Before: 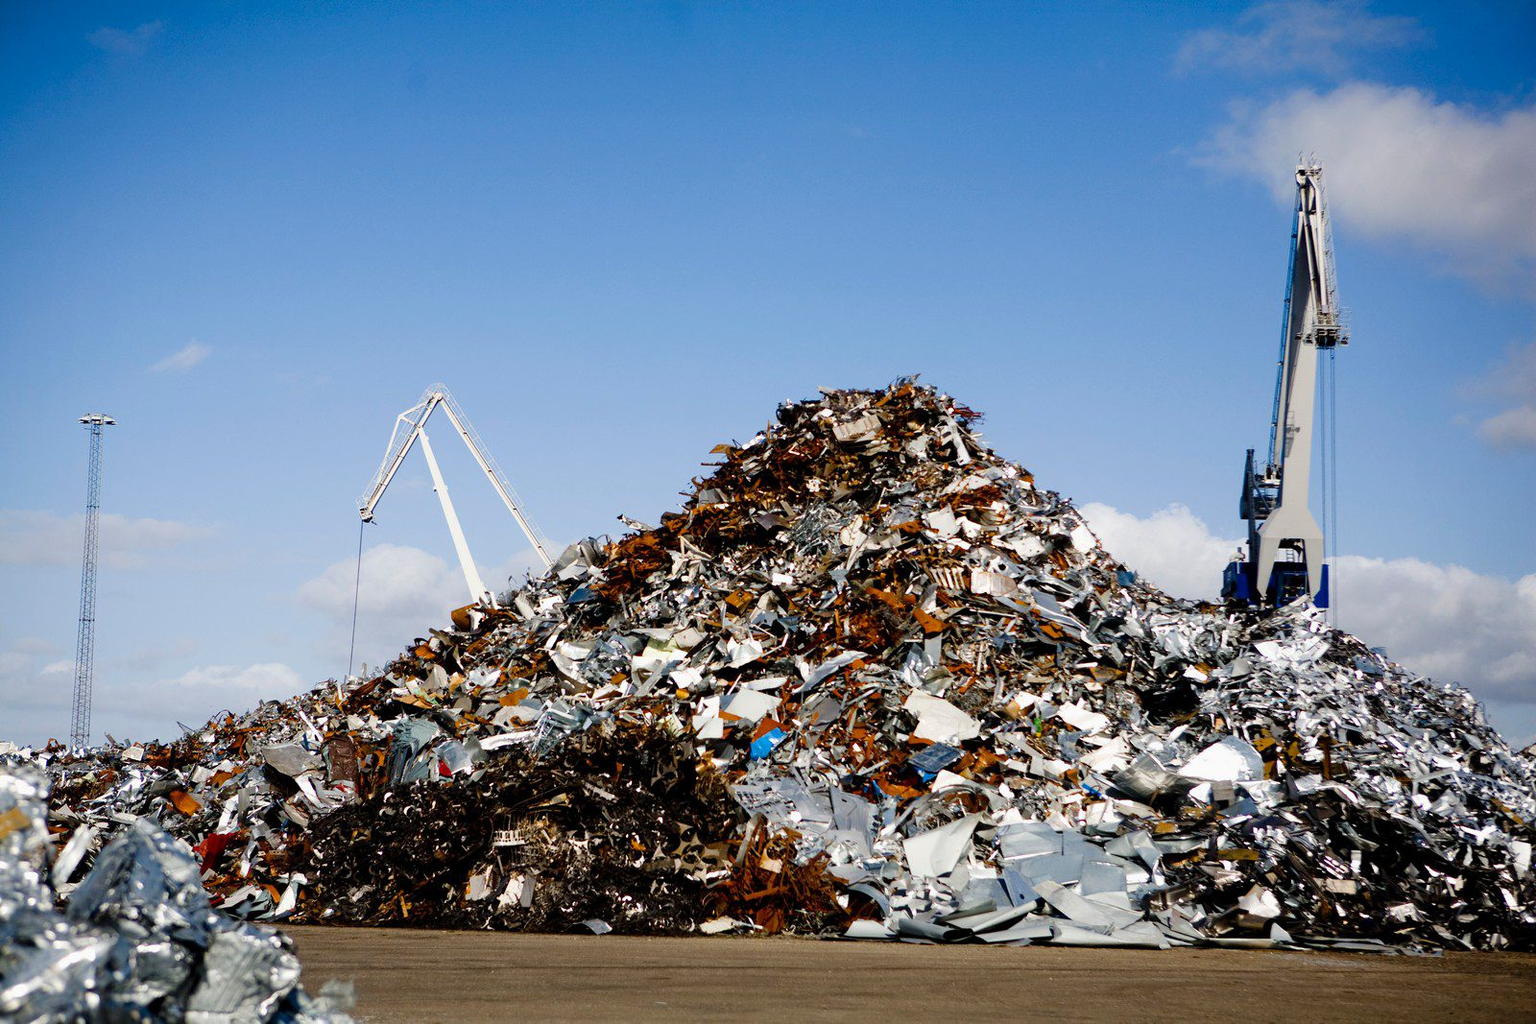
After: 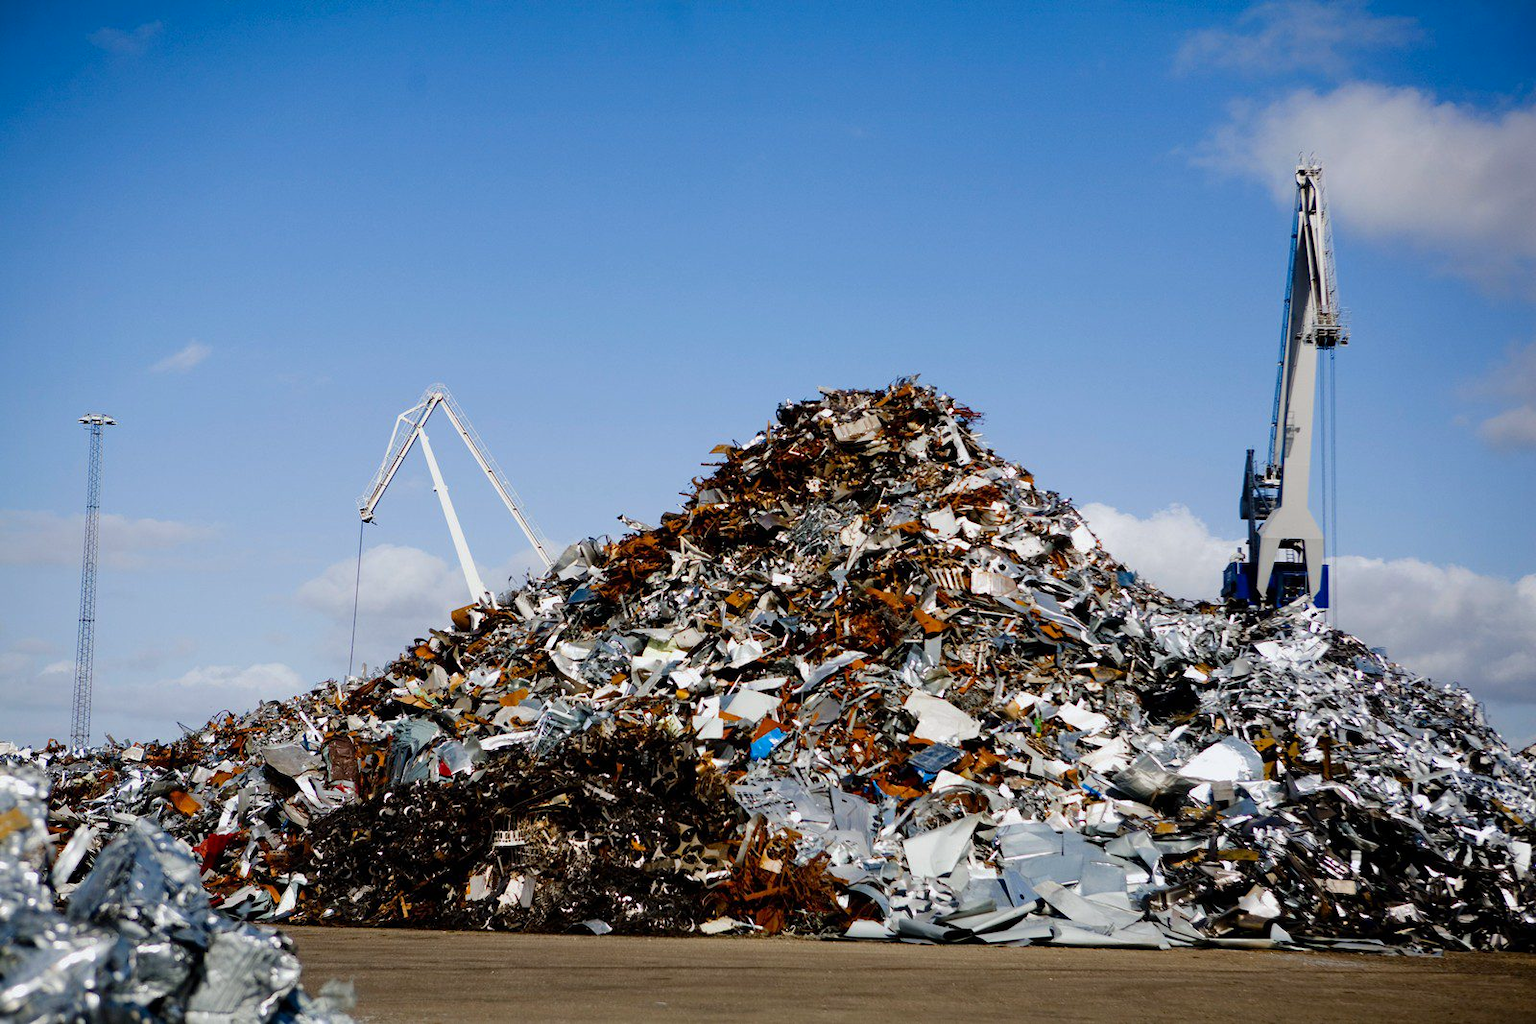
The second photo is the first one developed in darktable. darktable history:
white balance: red 0.988, blue 1.017
shadows and highlights: shadows -20, white point adjustment -2, highlights -35
